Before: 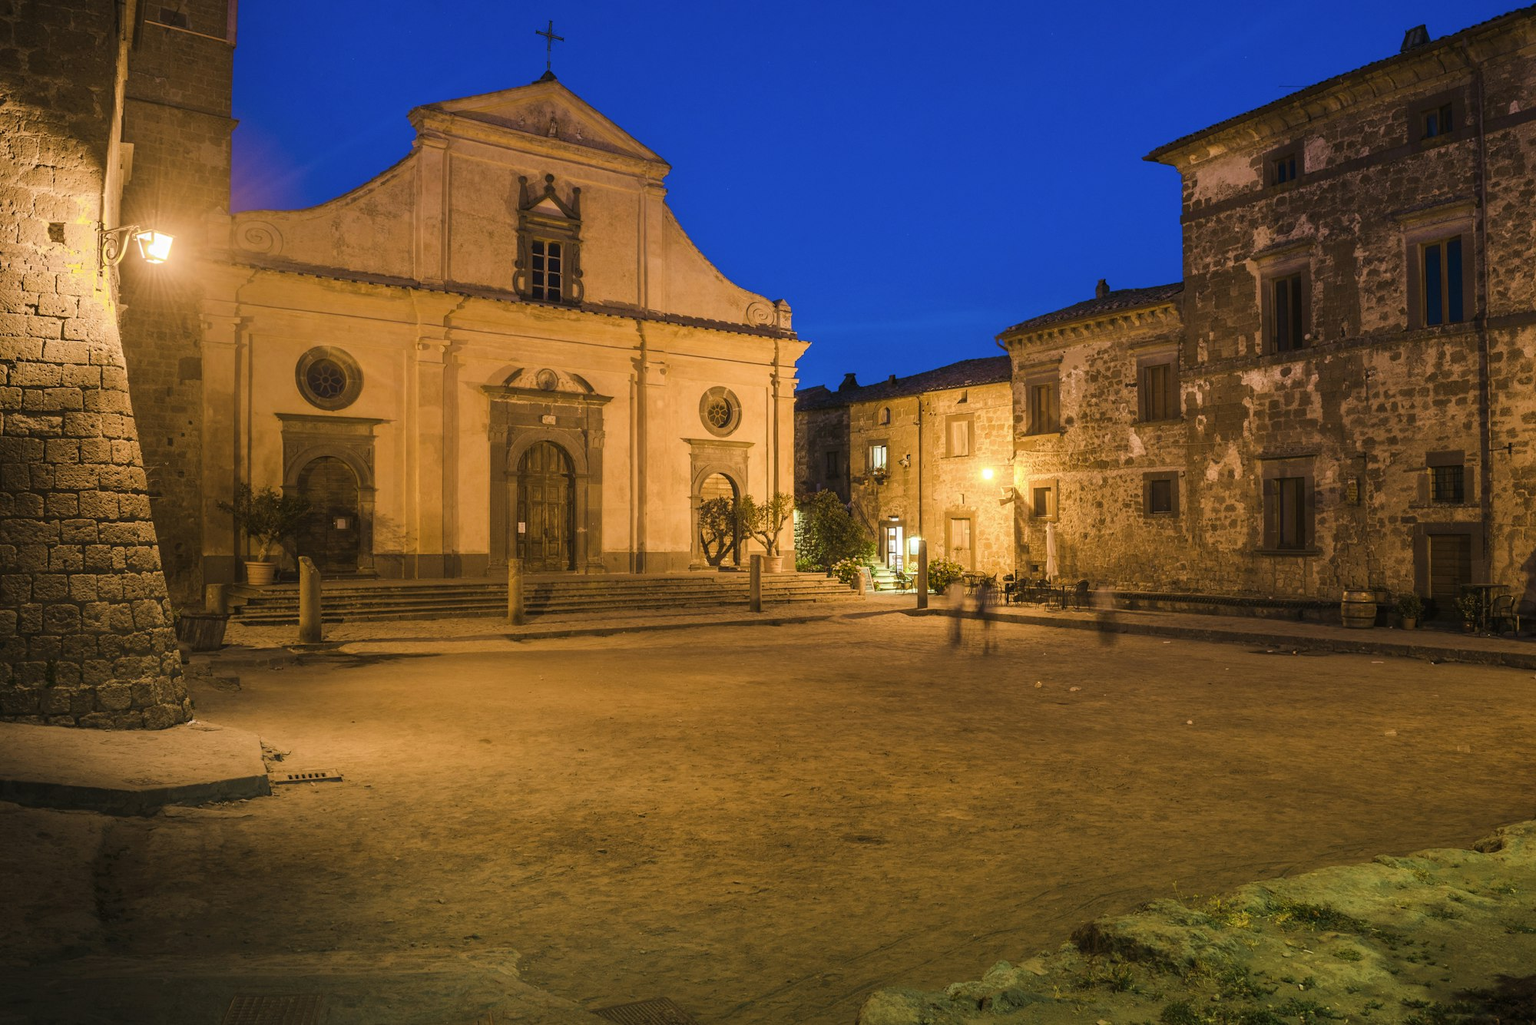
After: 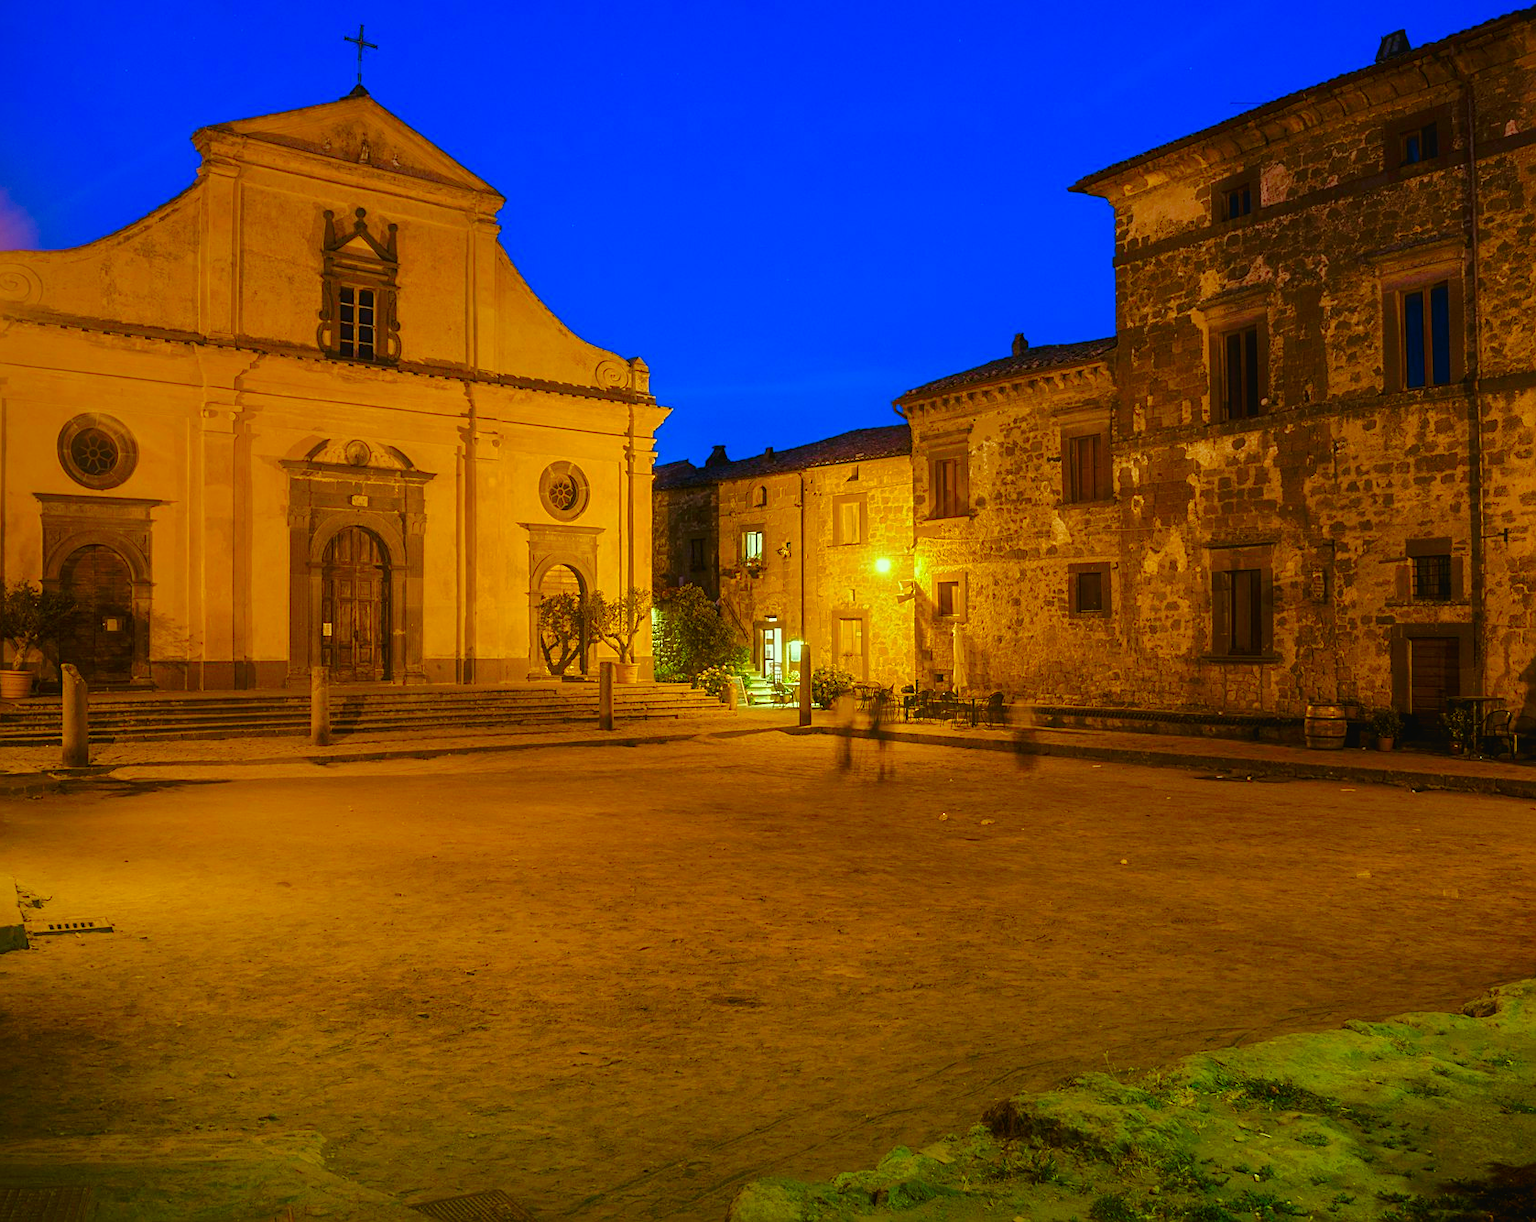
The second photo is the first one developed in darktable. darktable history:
tone curve: curves: ch0 [(0, 0) (0.003, 0.023) (0.011, 0.025) (0.025, 0.029) (0.044, 0.047) (0.069, 0.079) (0.1, 0.113) (0.136, 0.152) (0.177, 0.199) (0.224, 0.26) (0.277, 0.333) (0.335, 0.404) (0.399, 0.48) (0.468, 0.559) (0.543, 0.635) (0.623, 0.713) (0.709, 0.797) (0.801, 0.879) (0.898, 0.953) (1, 1)], preserve colors none
haze removal: strength -0.1, adaptive false
sharpen: on, module defaults
crop: left 16.145%
base curve: curves: ch0 [(0, 0) (0.826, 0.587) (1, 1)]
color correction: highlights a* -10.77, highlights b* 9.8, saturation 1.72
